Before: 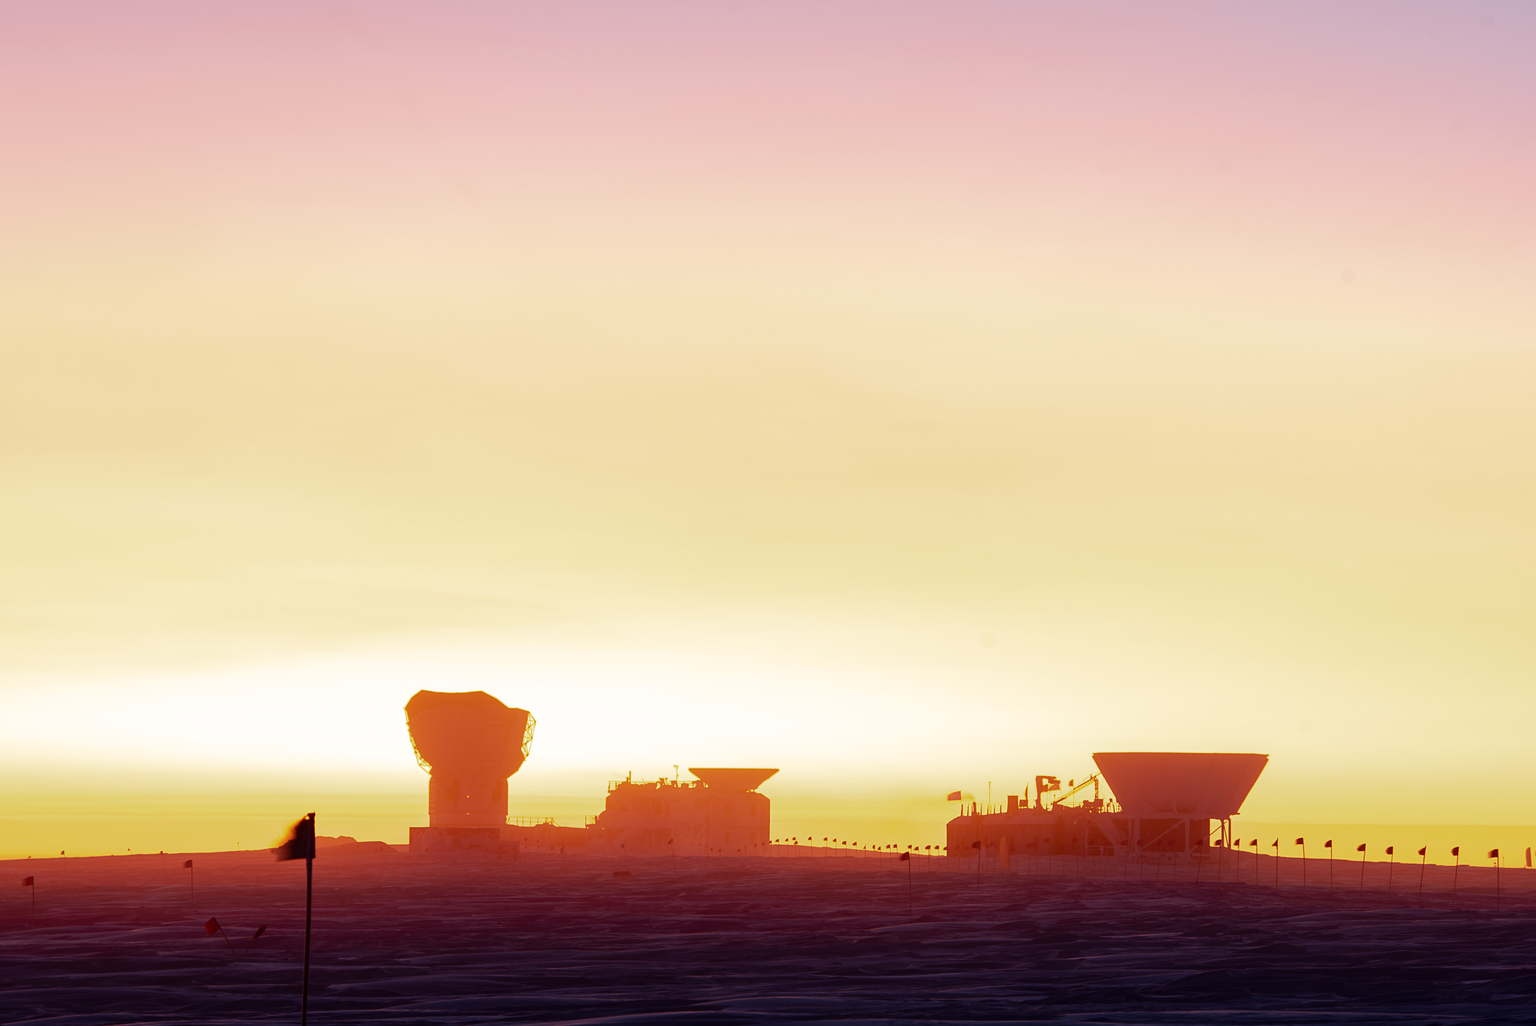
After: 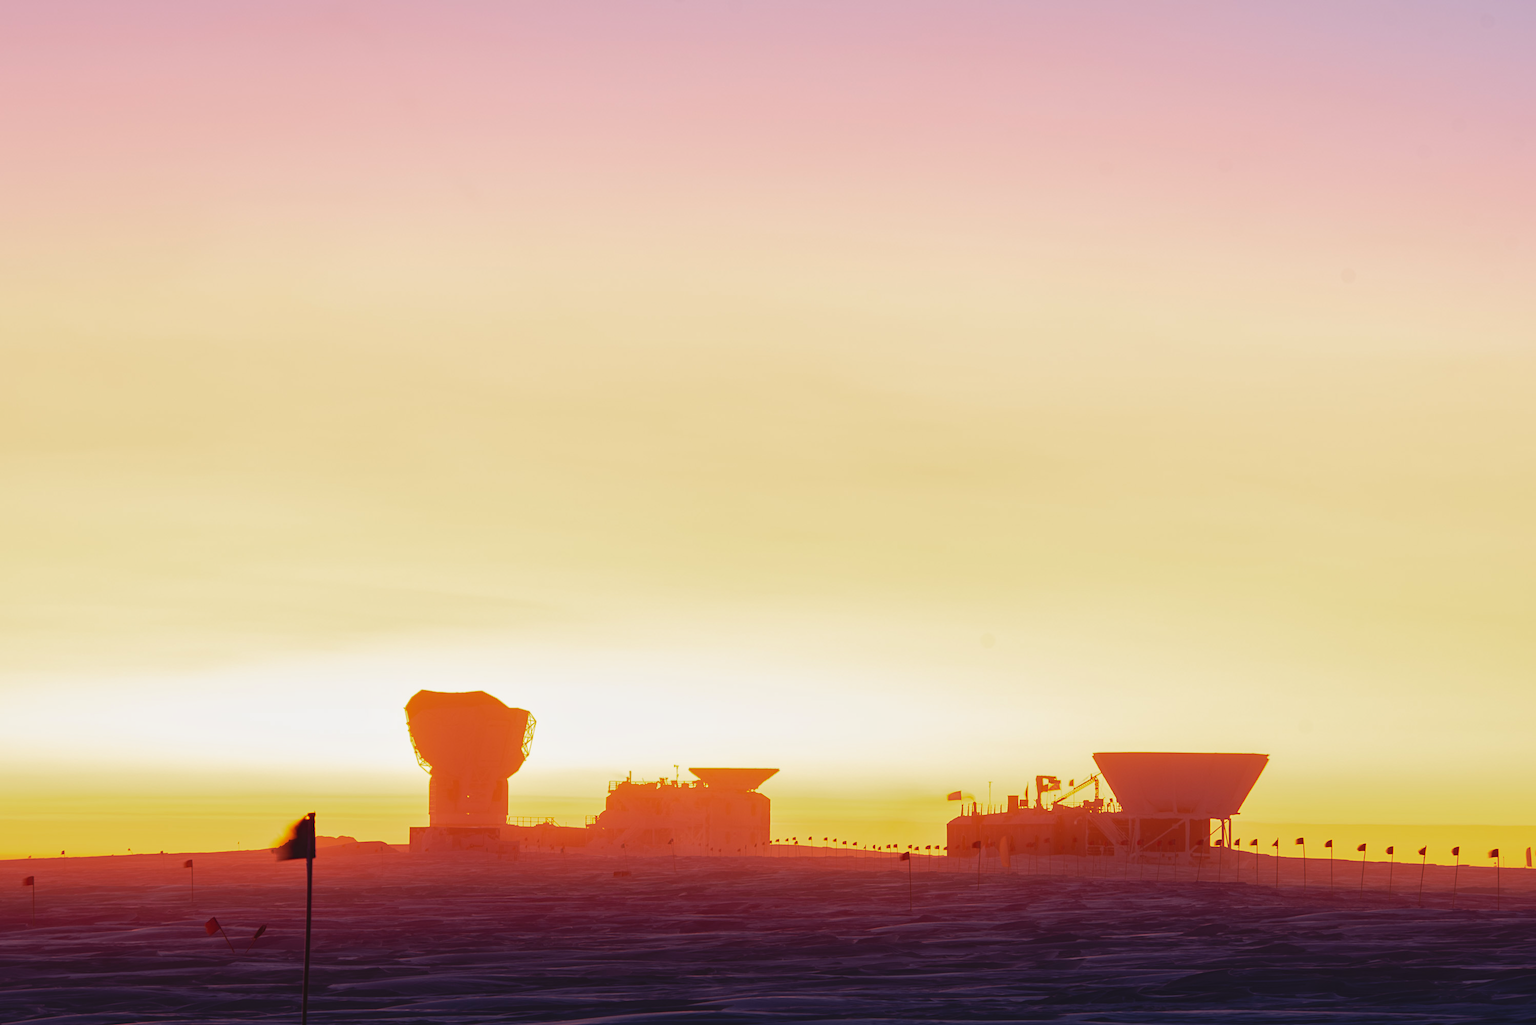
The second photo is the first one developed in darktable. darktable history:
local contrast: mode bilateral grid, contrast 20, coarseness 50, detail 120%, midtone range 0.2
contrast brightness saturation: contrast -0.102, brightness 0.044, saturation 0.084
